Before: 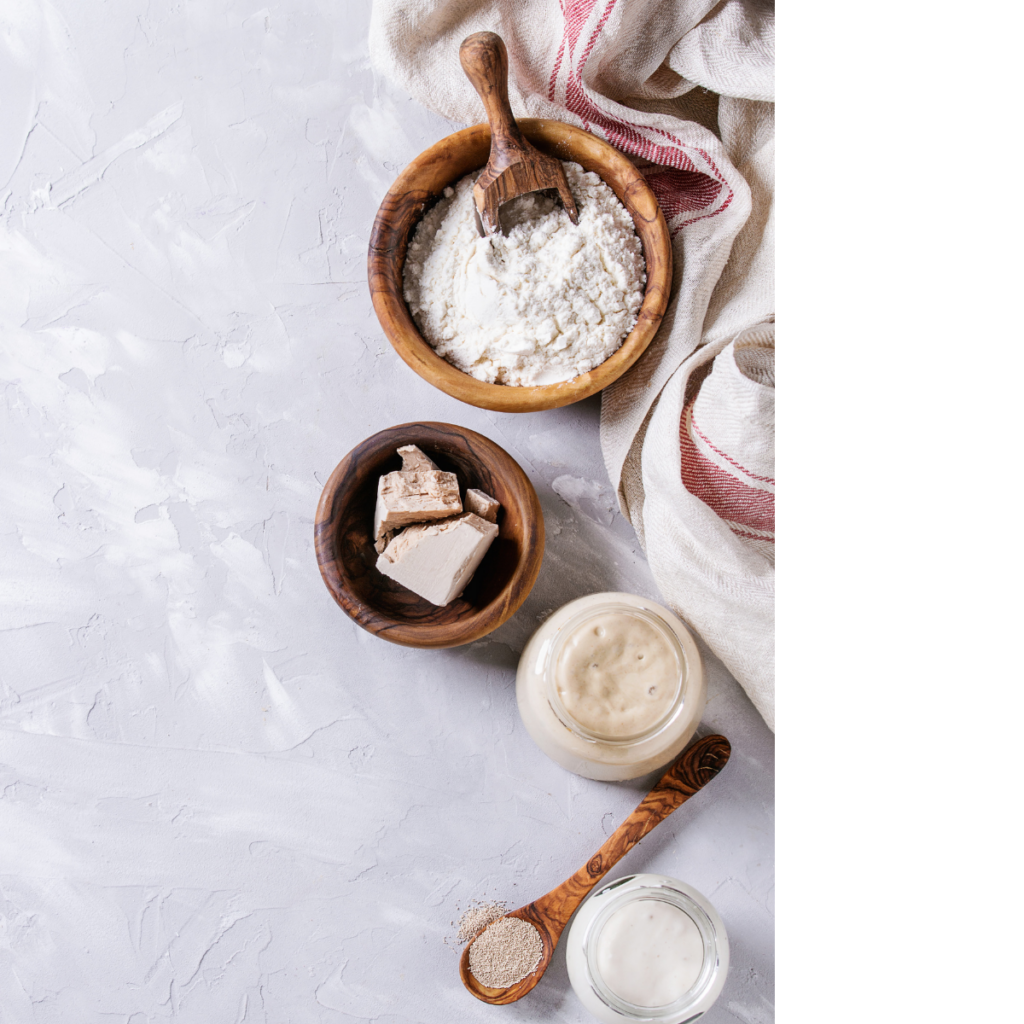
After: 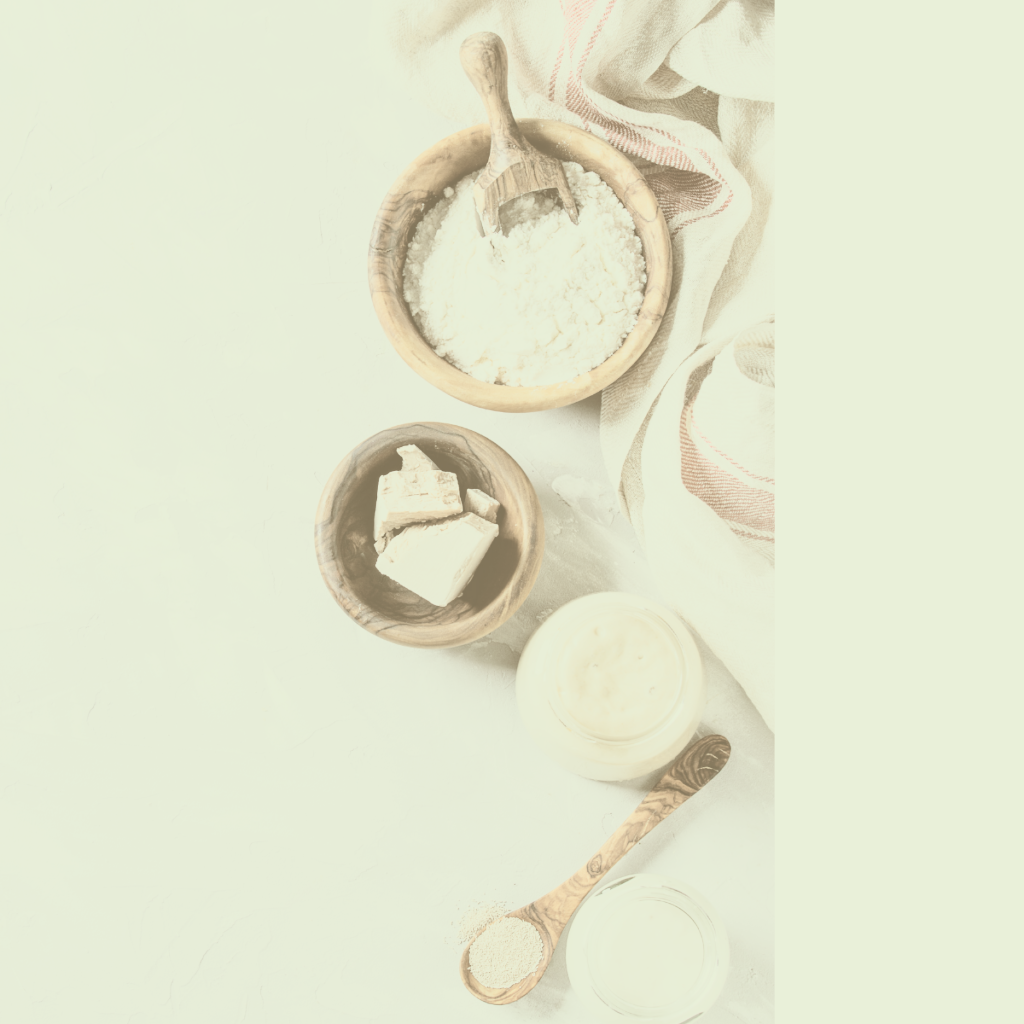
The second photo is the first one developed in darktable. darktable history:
contrast brightness saturation: contrast -0.331, brightness 0.758, saturation -0.797
exposure: exposure 0.377 EV, compensate highlight preservation false
base curve: curves: ch0 [(0, 0) (0.028, 0.03) (0.121, 0.232) (0.46, 0.748) (0.859, 0.968) (1, 1)]
color correction: highlights a* -6.31, highlights b* 9.56, shadows a* 9.97, shadows b* 23.79
